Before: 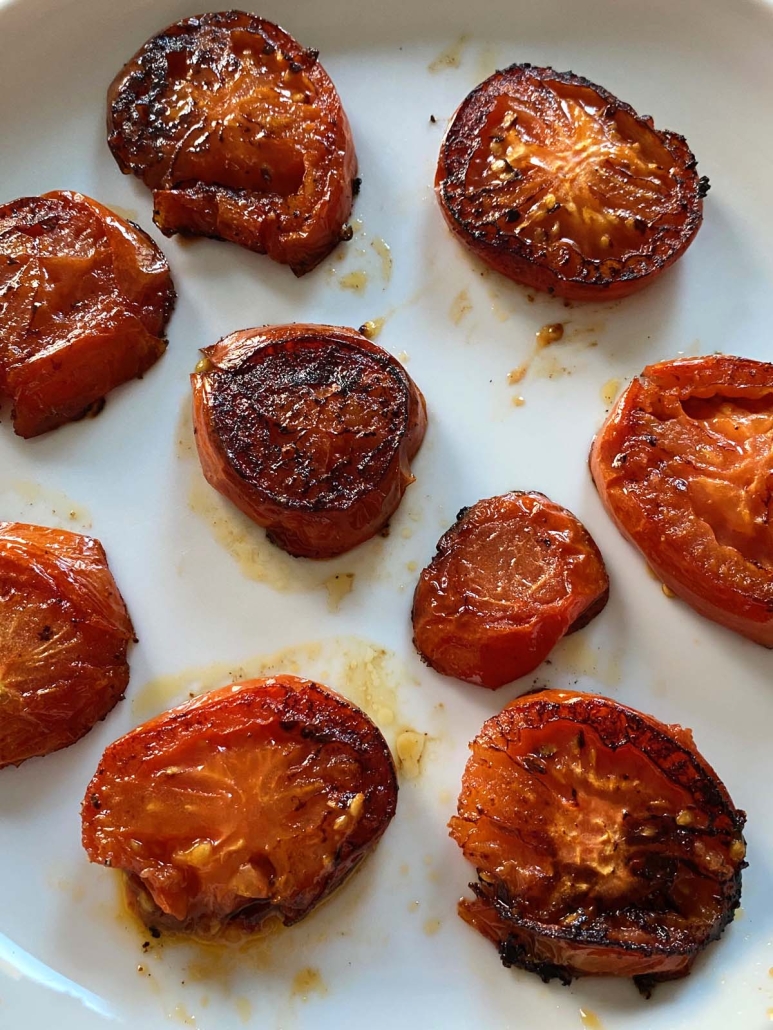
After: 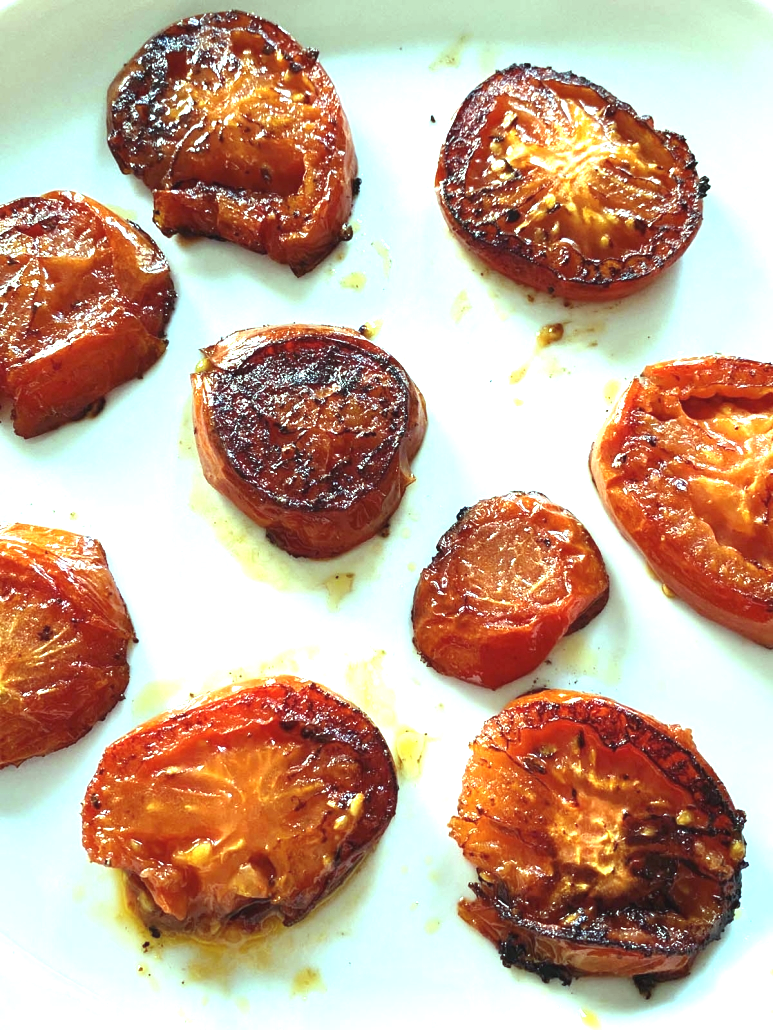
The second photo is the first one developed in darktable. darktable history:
exposure: black level correction -0.002, exposure 1.35 EV, compensate highlight preservation false
color balance: mode lift, gamma, gain (sRGB), lift [0.997, 0.979, 1.021, 1.011], gamma [1, 1.084, 0.916, 0.998], gain [1, 0.87, 1.13, 1.101], contrast 4.55%, contrast fulcrum 38.24%, output saturation 104.09%
